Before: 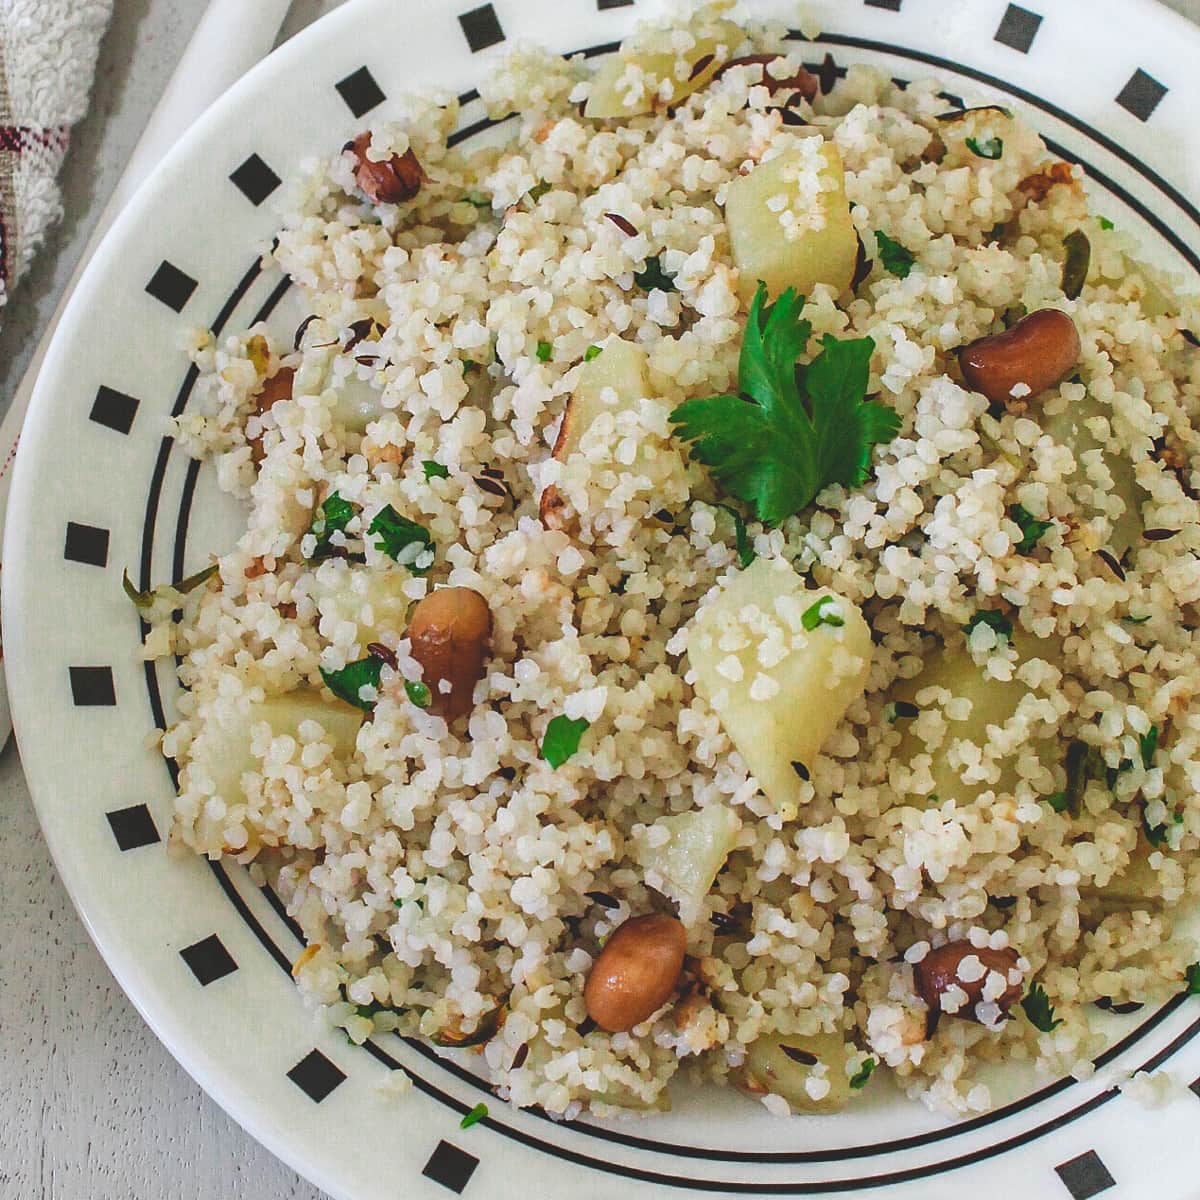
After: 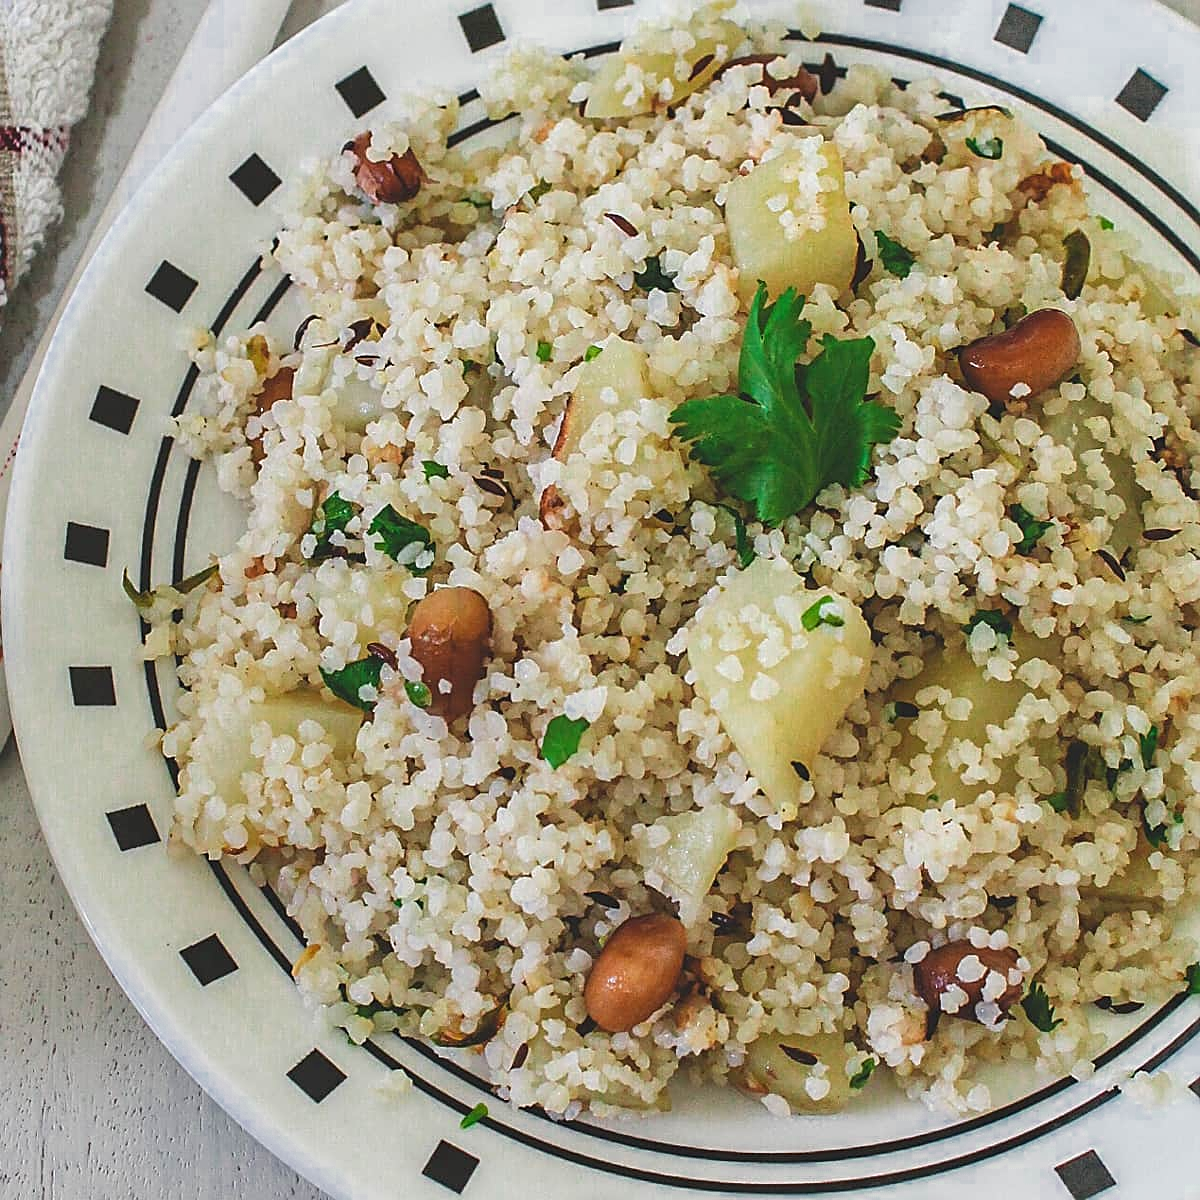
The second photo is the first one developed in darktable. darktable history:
color zones: curves: ch0 [(0, 0.497) (0.143, 0.5) (0.286, 0.5) (0.429, 0.483) (0.571, 0.116) (0.714, -0.006) (0.857, 0.28) (1, 0.497)]
sharpen: on, module defaults
